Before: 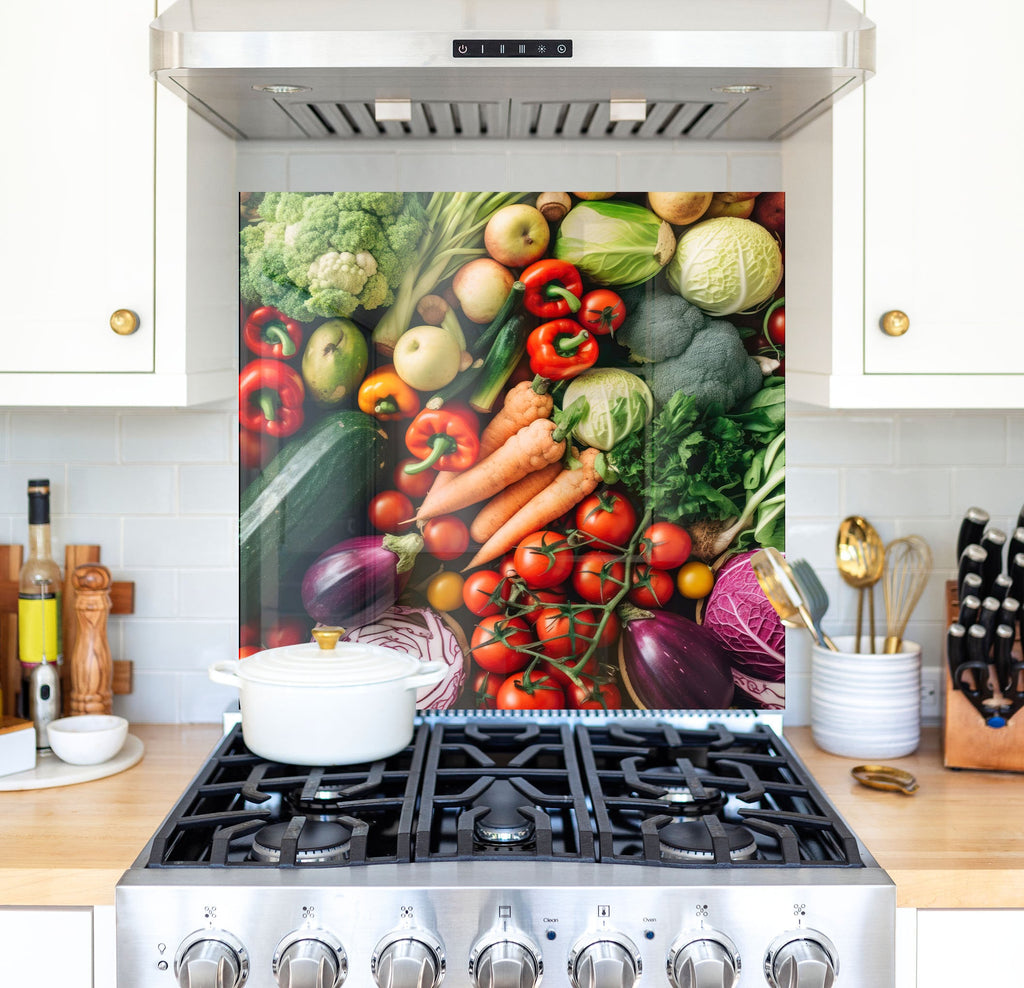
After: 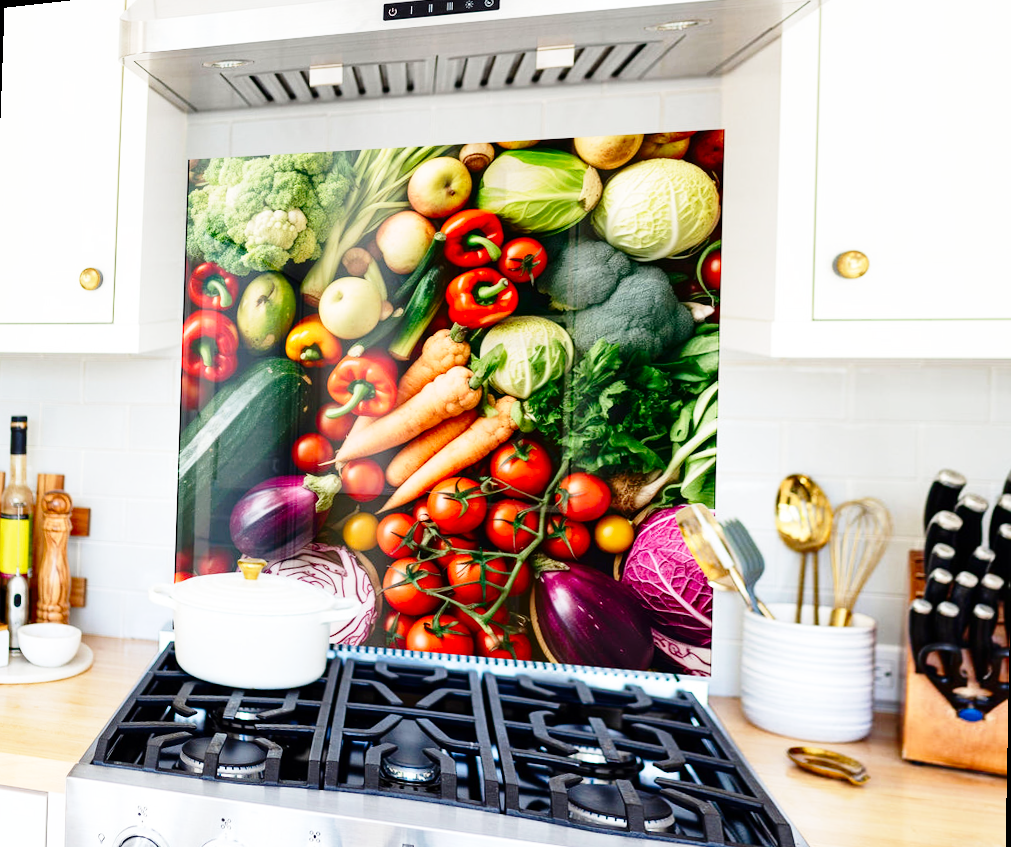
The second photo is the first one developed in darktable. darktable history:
base curve: curves: ch0 [(0, 0) (0.028, 0.03) (0.121, 0.232) (0.46, 0.748) (0.859, 0.968) (1, 1)], preserve colors none
contrast brightness saturation: contrast 0.07, brightness -0.14, saturation 0.11
rotate and perspective: rotation 1.69°, lens shift (vertical) -0.023, lens shift (horizontal) -0.291, crop left 0.025, crop right 0.988, crop top 0.092, crop bottom 0.842
